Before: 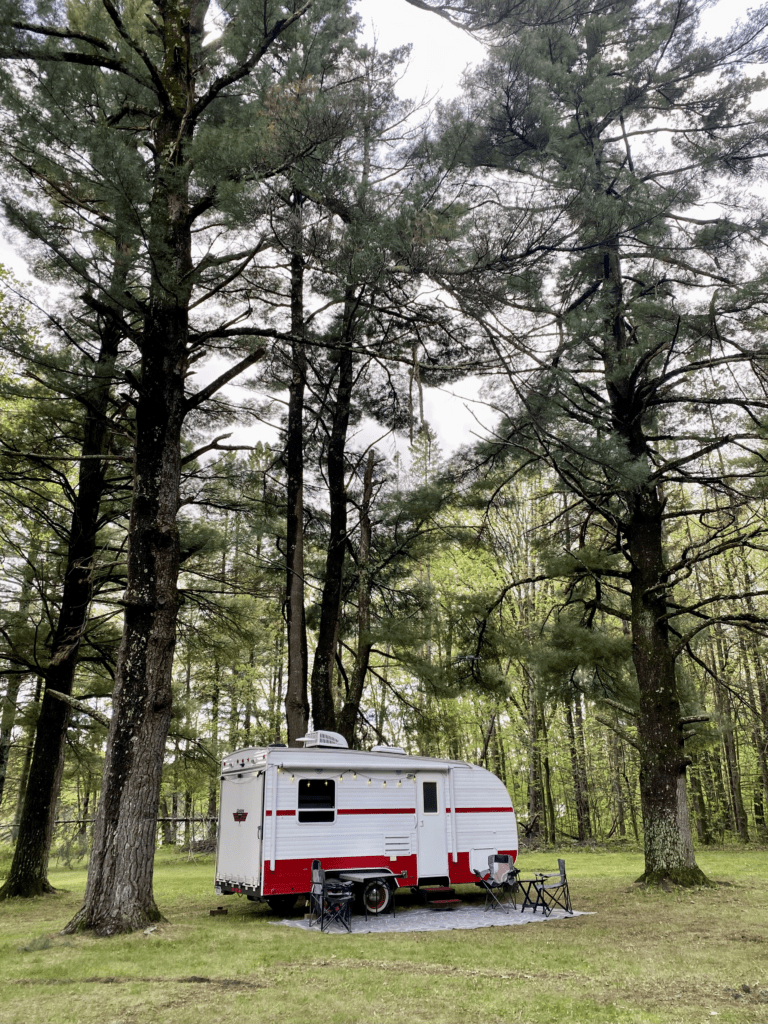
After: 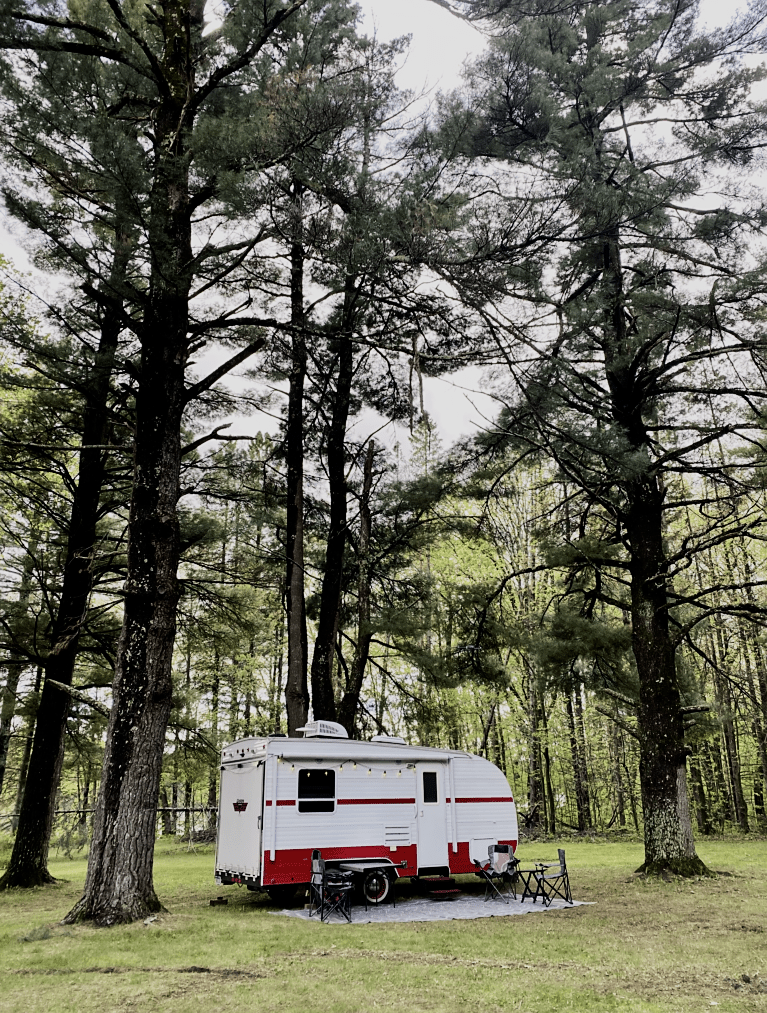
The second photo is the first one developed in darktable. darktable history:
filmic rgb: black relative exposure -7.5 EV, white relative exposure 5 EV, hardness 3.31, contrast 1.3, contrast in shadows safe
sharpen: radius 1.458, amount 0.398, threshold 1.271
crop: top 1.049%, right 0.001%
contrast brightness saturation: contrast 0.01, saturation -0.05
